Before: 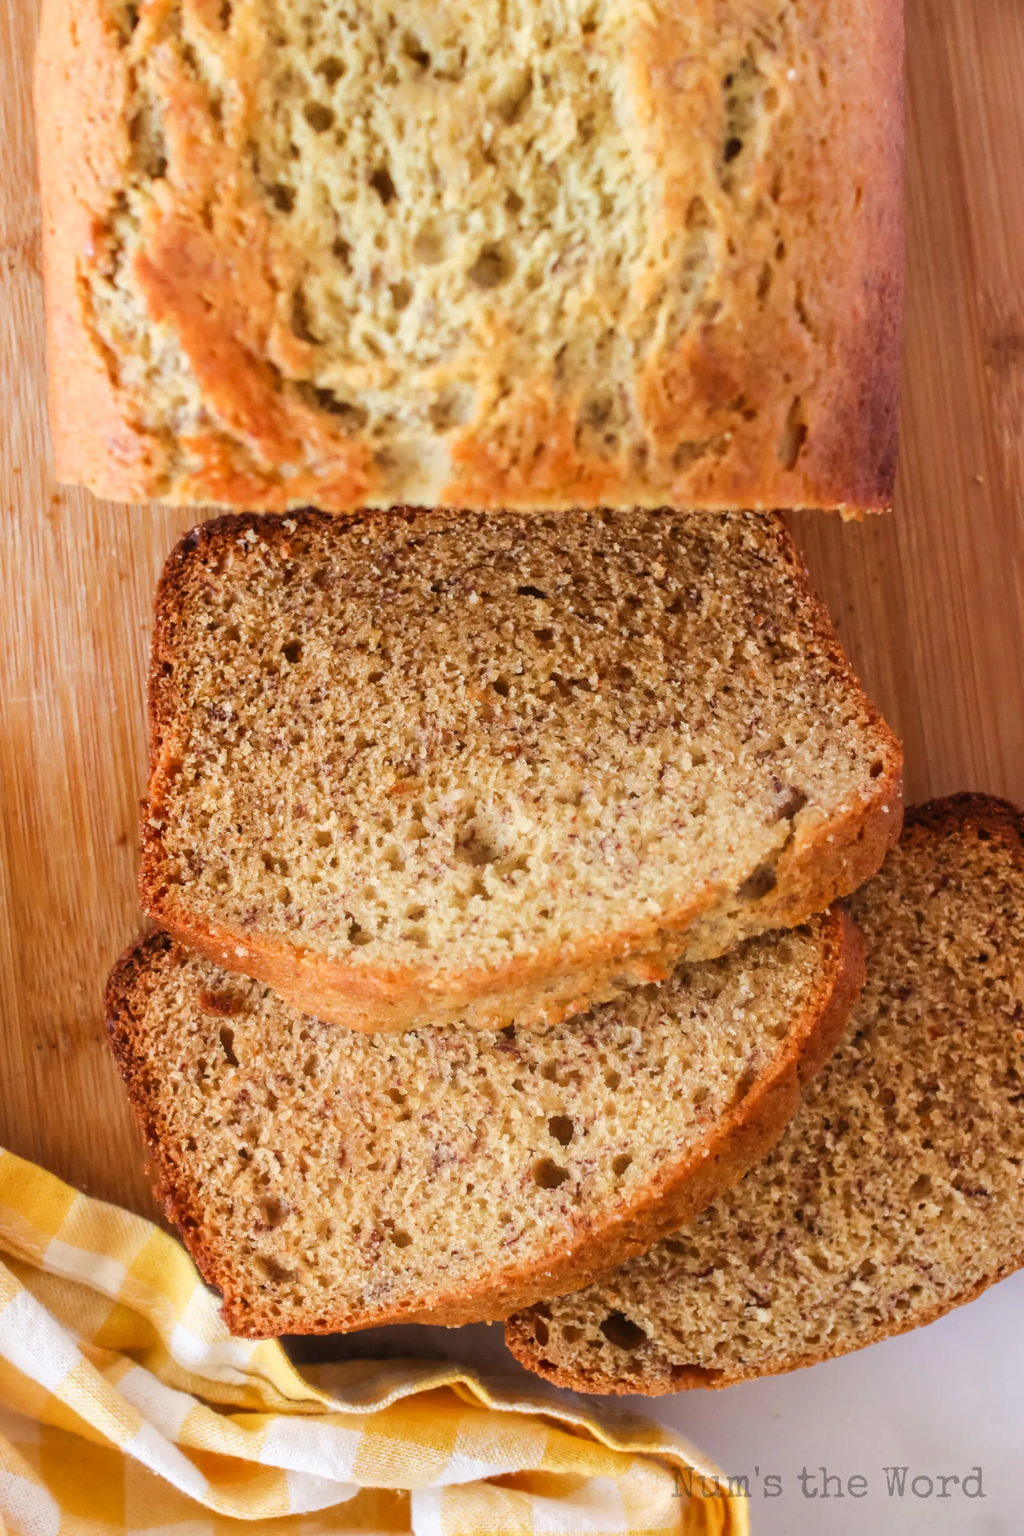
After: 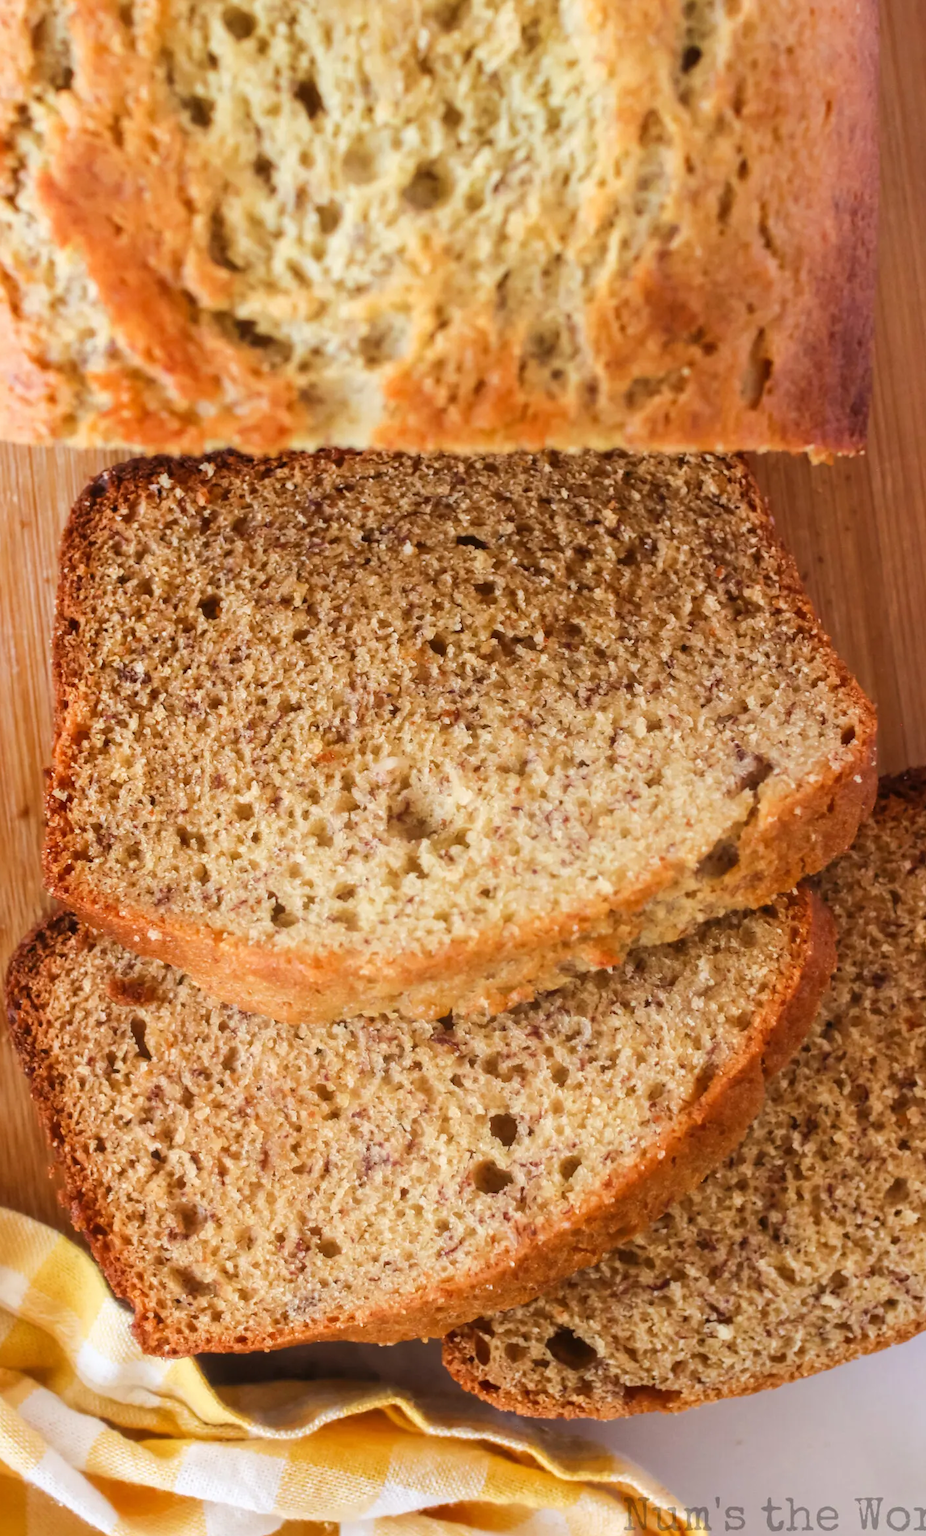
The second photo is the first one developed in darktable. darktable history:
exposure: compensate highlight preservation false
crop: left 9.807%, top 6.259%, right 7.334%, bottom 2.177%
